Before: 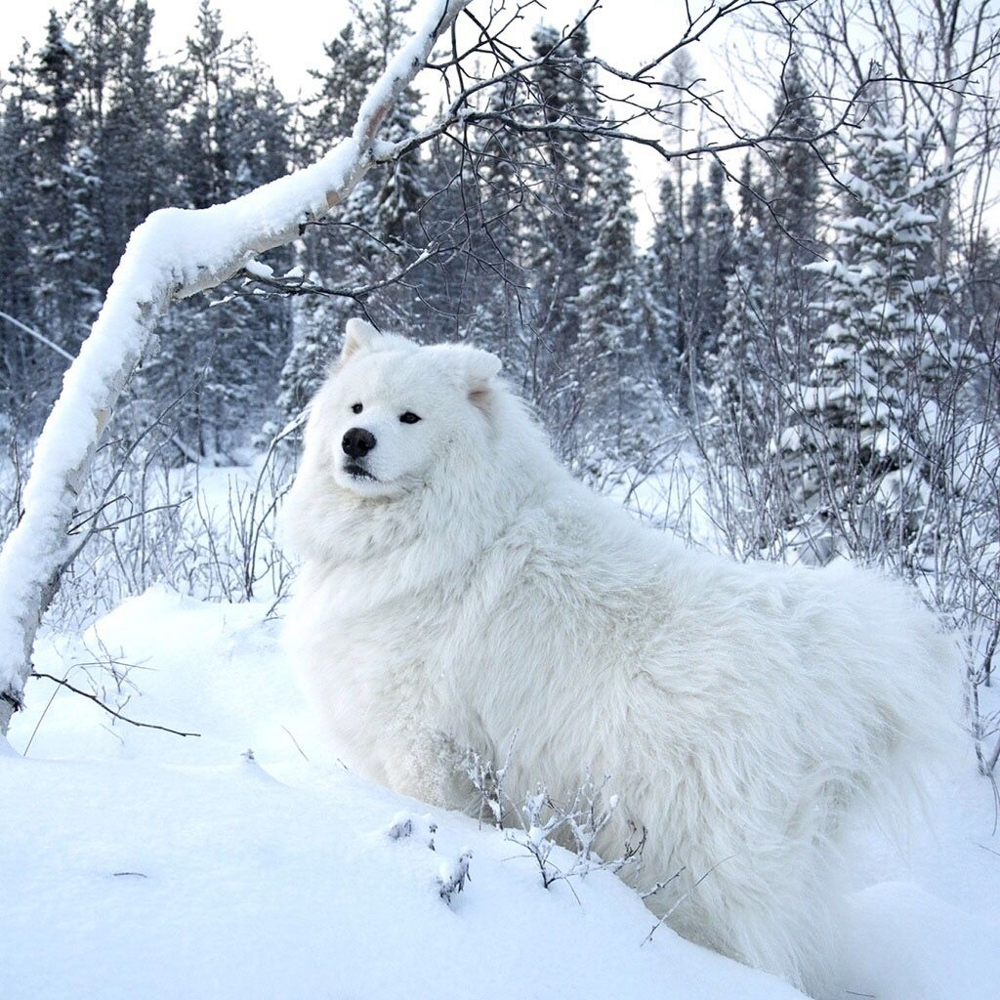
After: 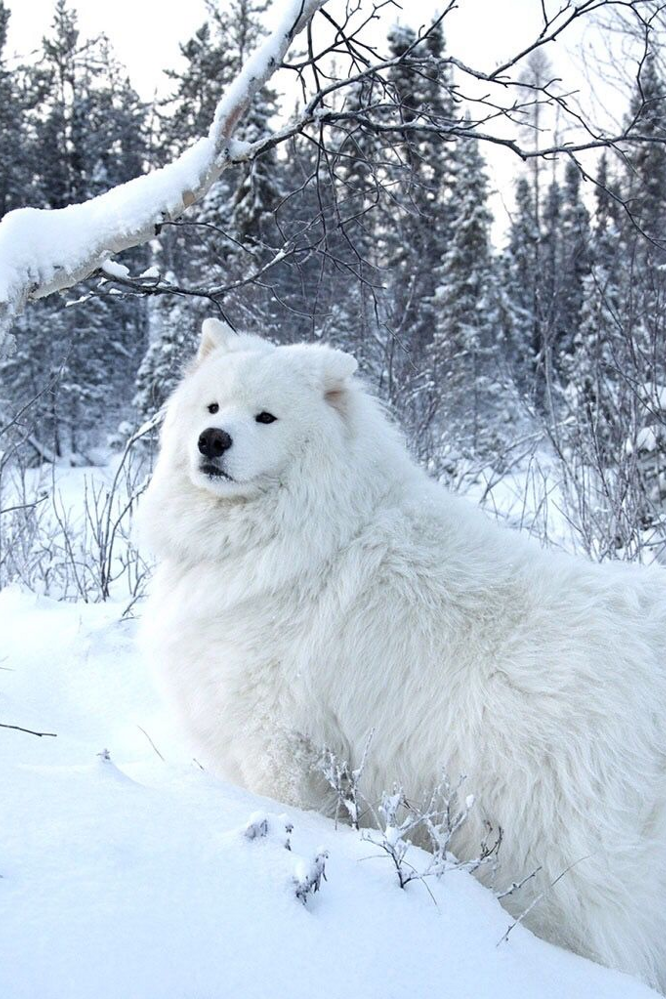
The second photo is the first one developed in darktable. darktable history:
crop and rotate: left 14.407%, right 18.948%
